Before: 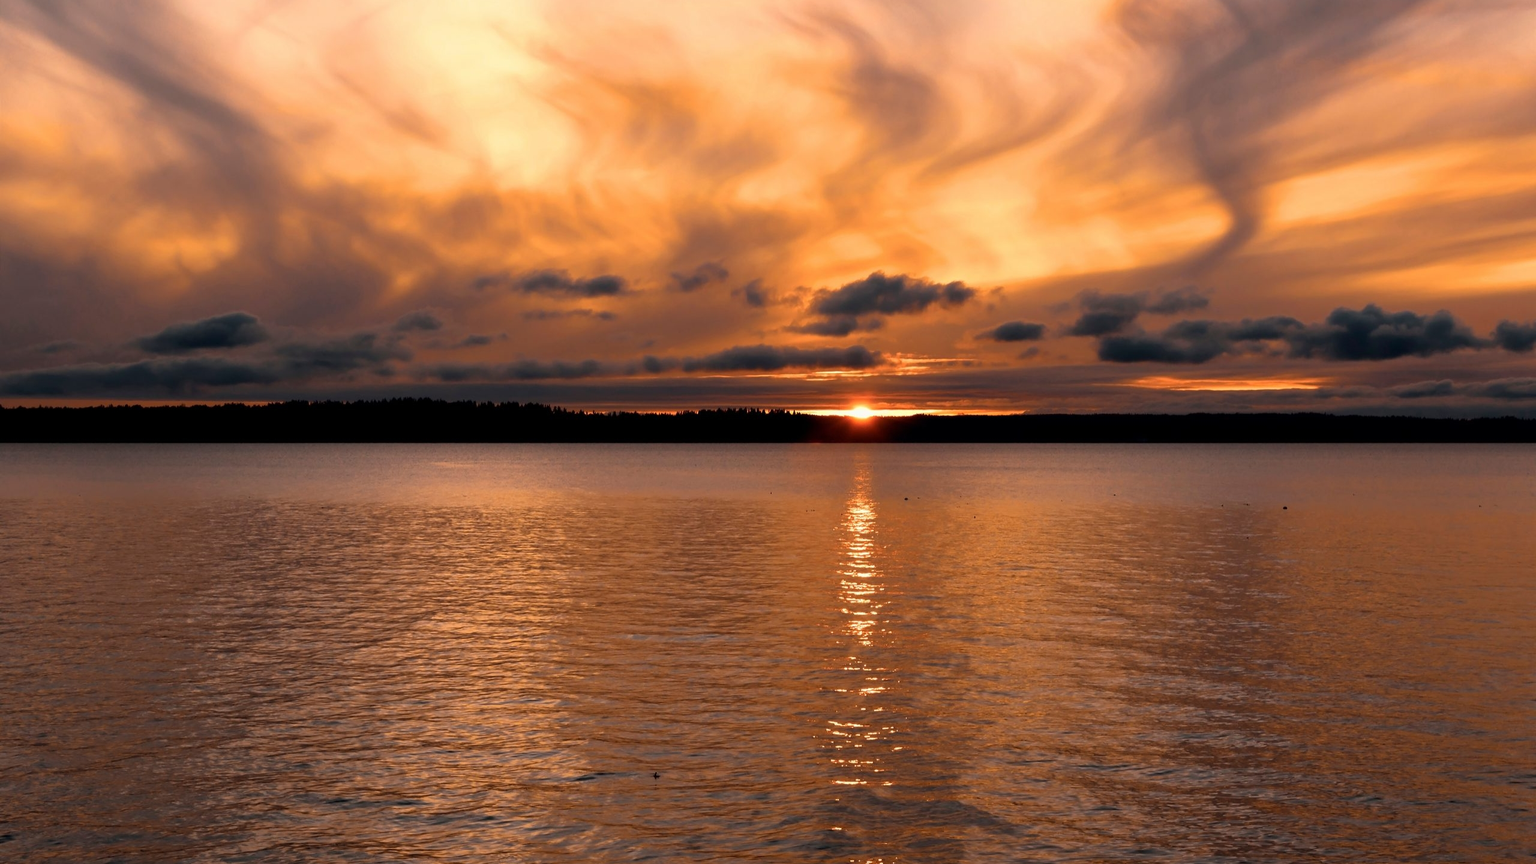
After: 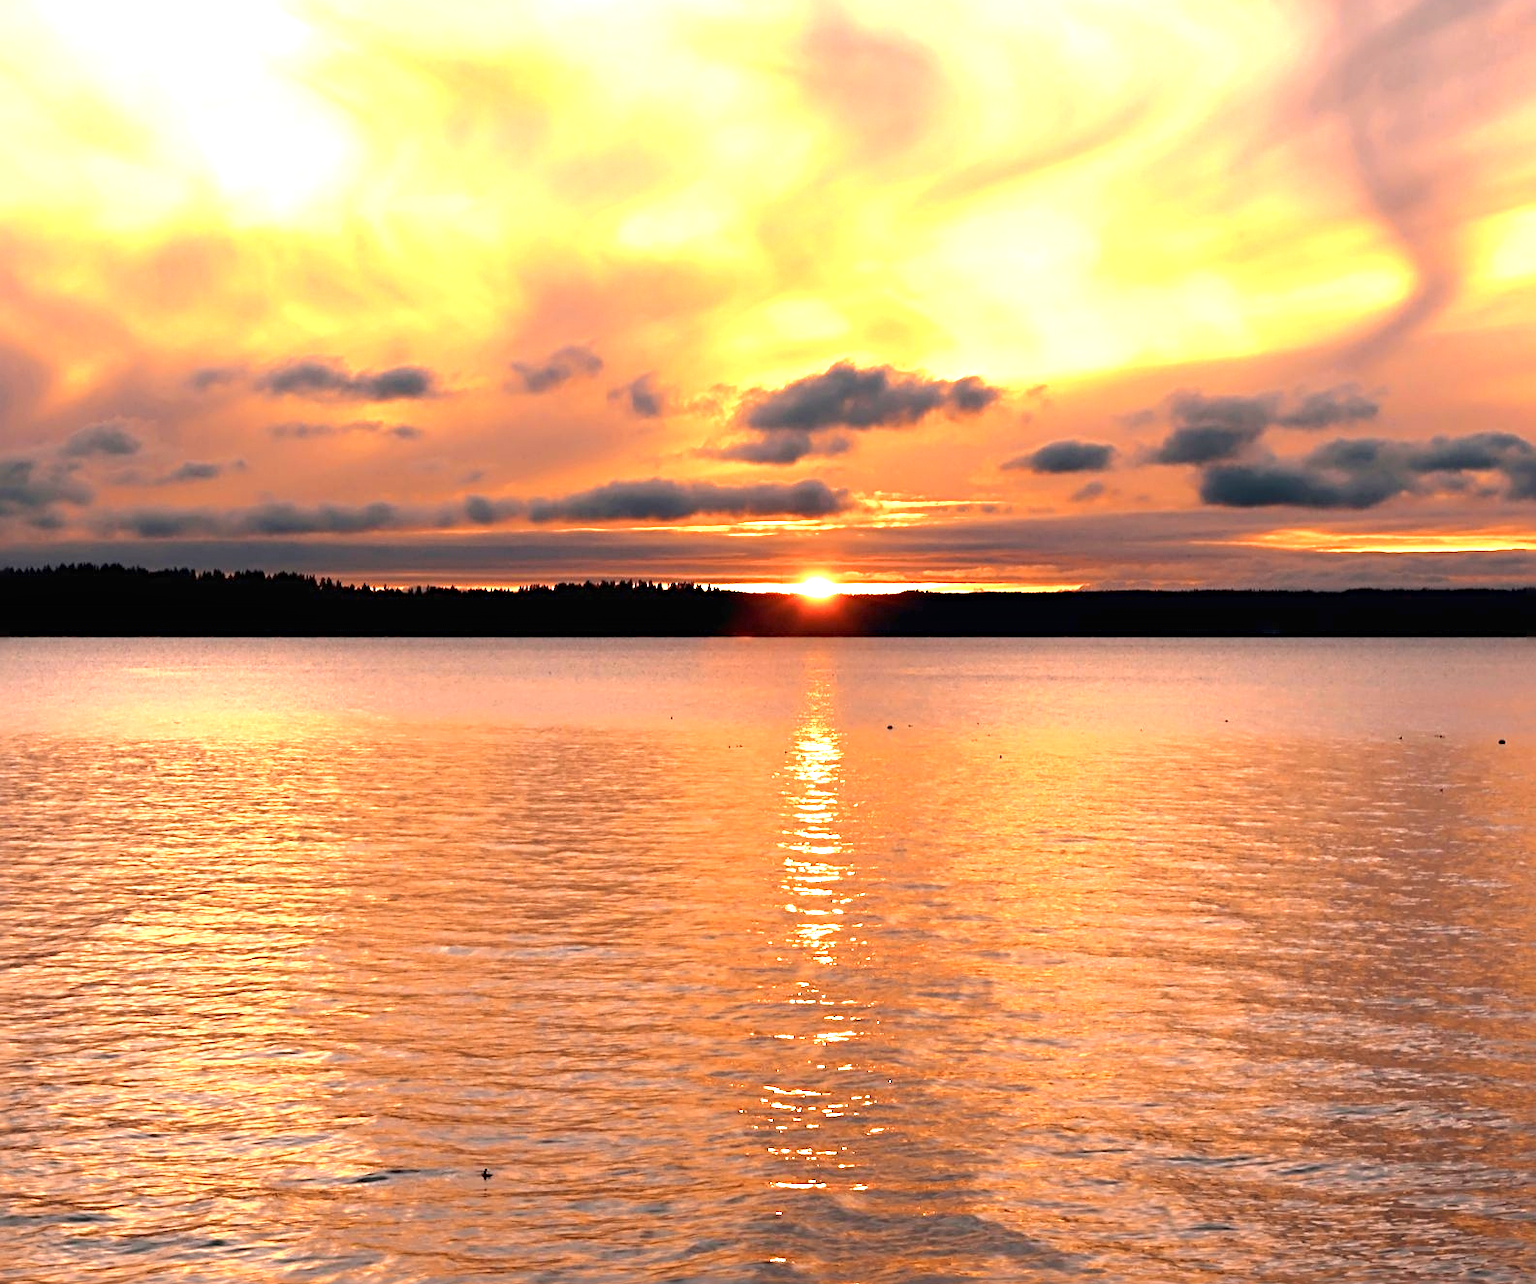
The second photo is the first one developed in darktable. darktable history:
exposure: black level correction 0, exposure 1.676 EV, compensate highlight preservation false
crop and rotate: left 23.144%, top 5.639%, right 14.913%, bottom 2.339%
contrast equalizer: y [[0.502, 0.505, 0.512, 0.529, 0.564, 0.588], [0.5 ×6], [0.502, 0.505, 0.512, 0.529, 0.564, 0.588], [0, 0.001, 0.001, 0.004, 0.008, 0.011], [0, 0.001, 0.001, 0.004, 0.008, 0.011]], mix -0.99
sharpen: radius 3.957
